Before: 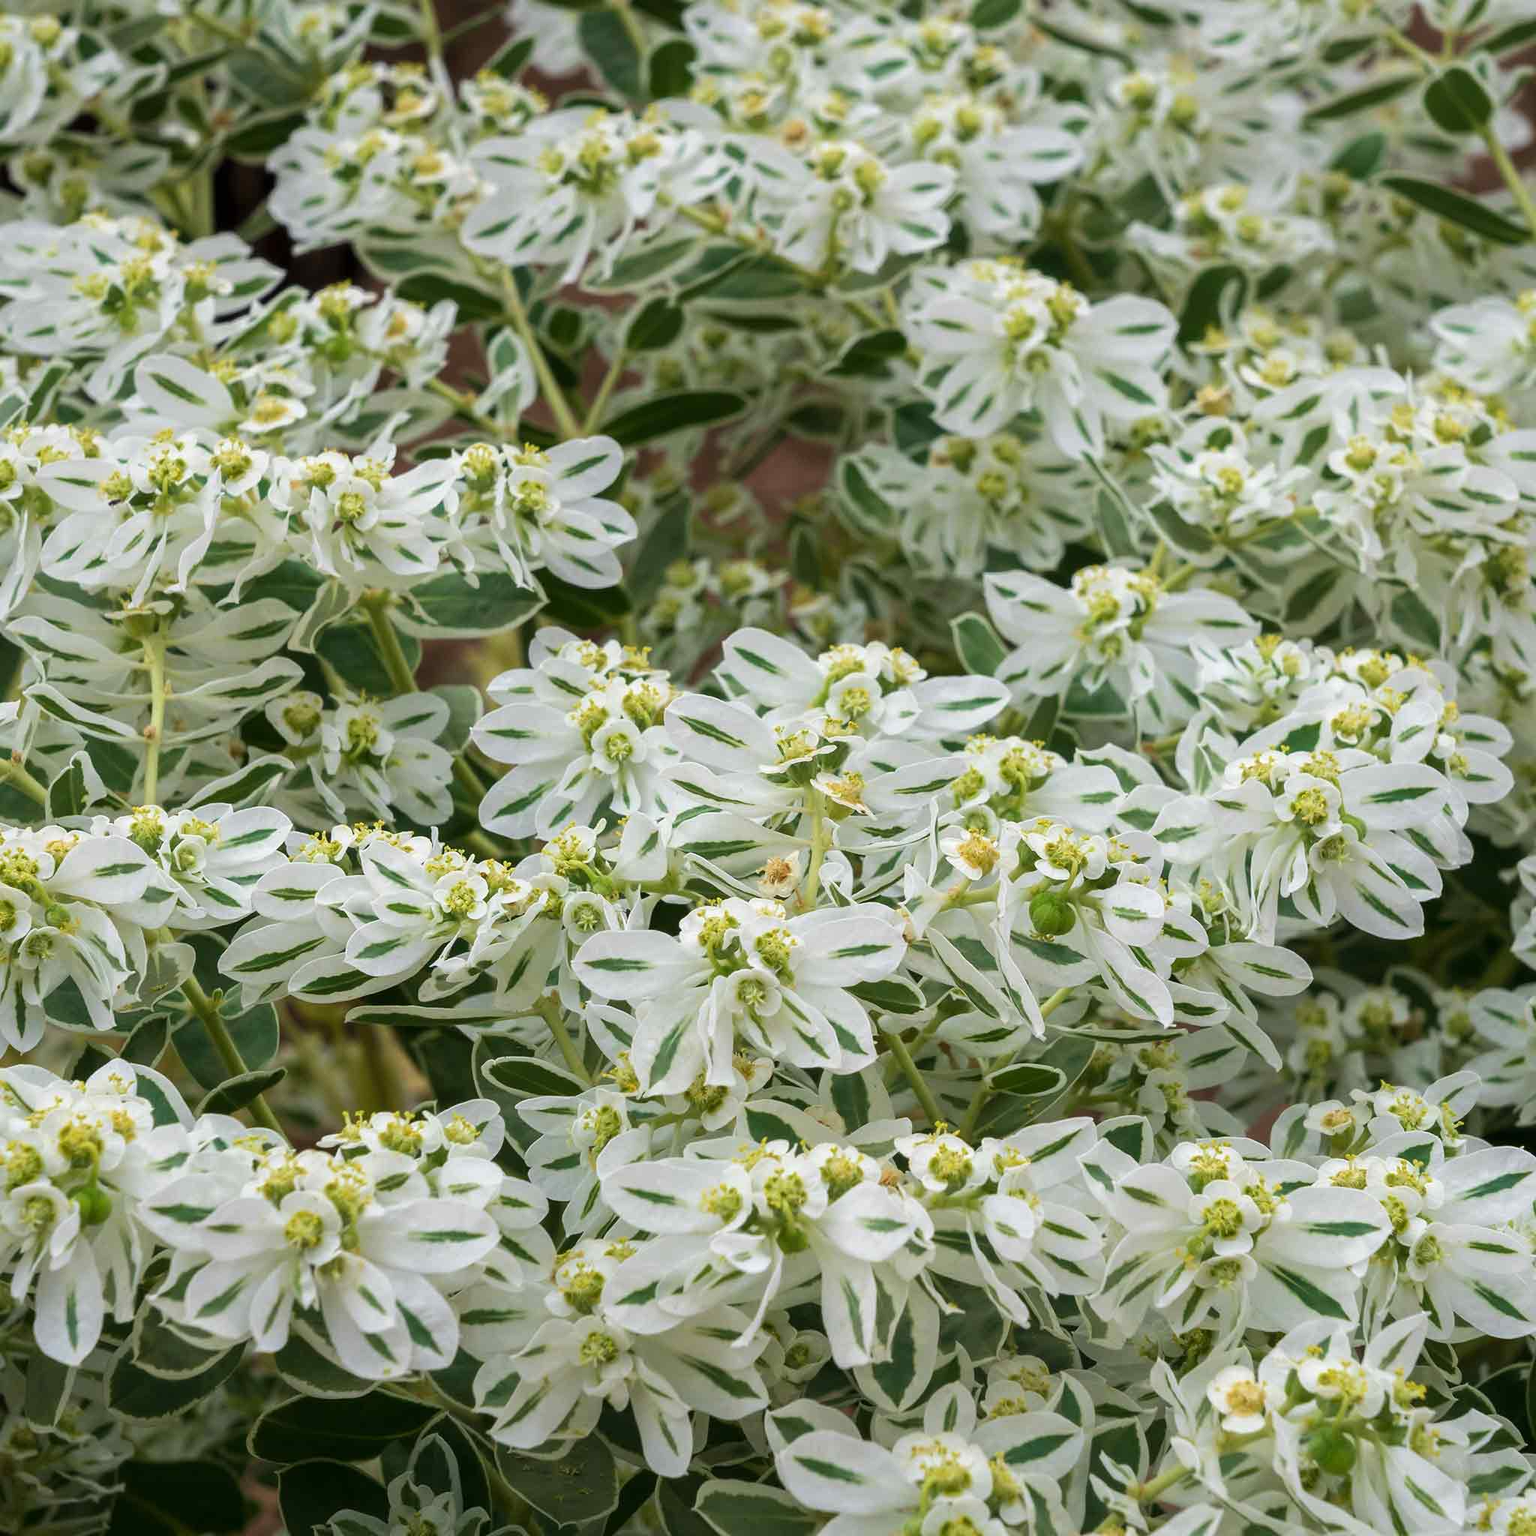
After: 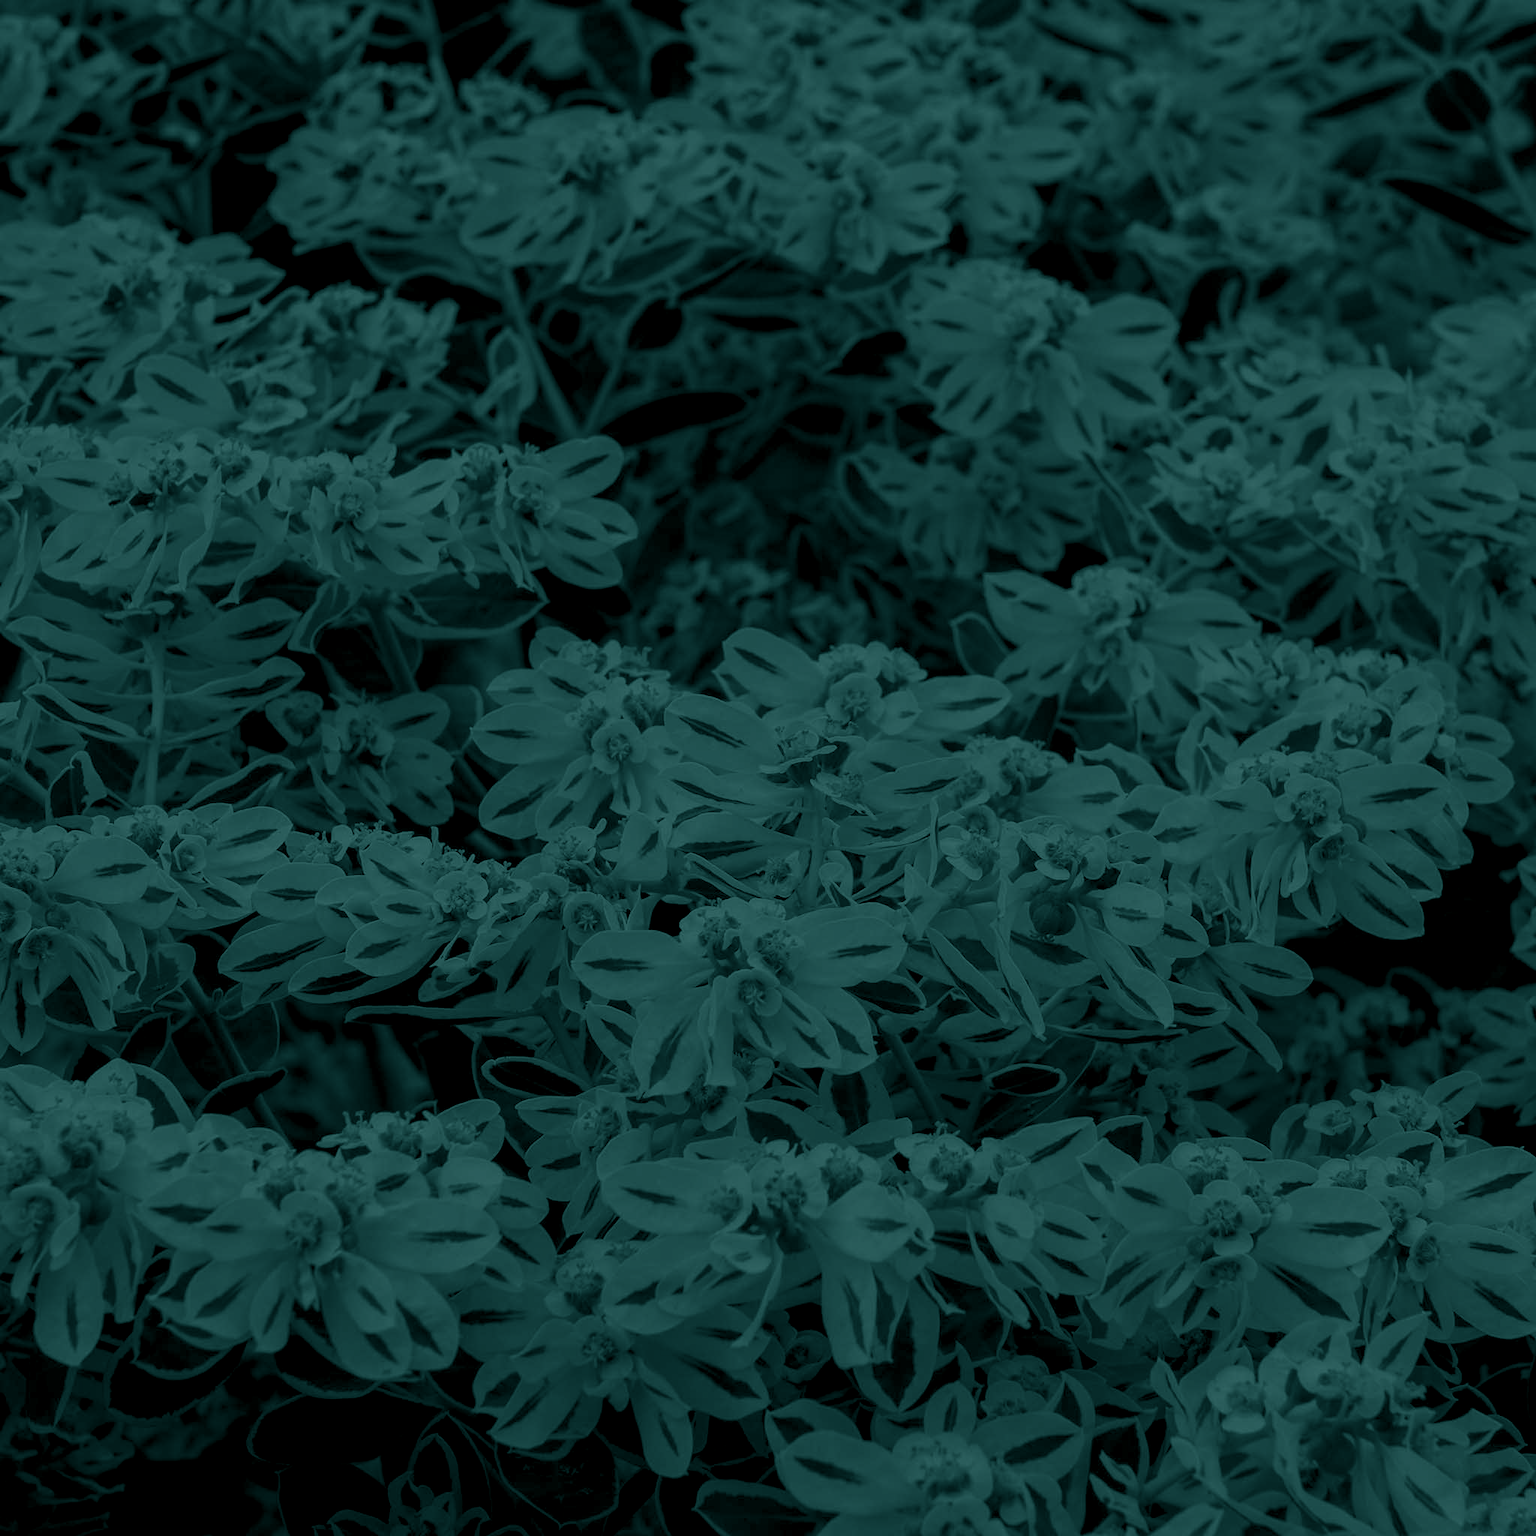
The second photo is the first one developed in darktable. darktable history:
colorize: hue 90°, saturation 19%, lightness 1.59%, version 1
split-toning: shadows › hue 183.6°, shadows › saturation 0.52, highlights › hue 0°, highlights › saturation 0
